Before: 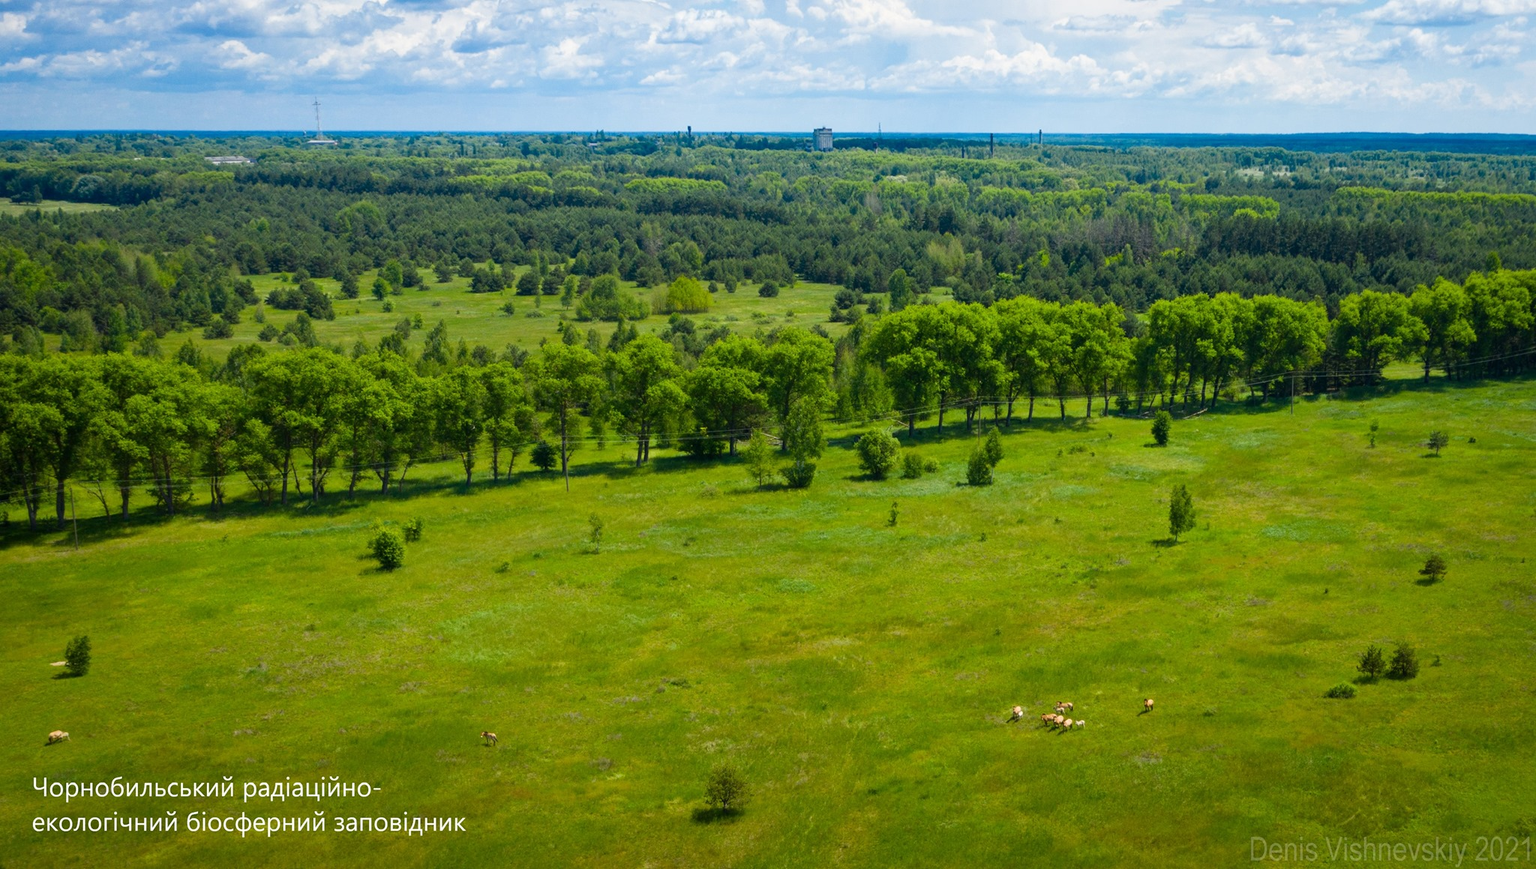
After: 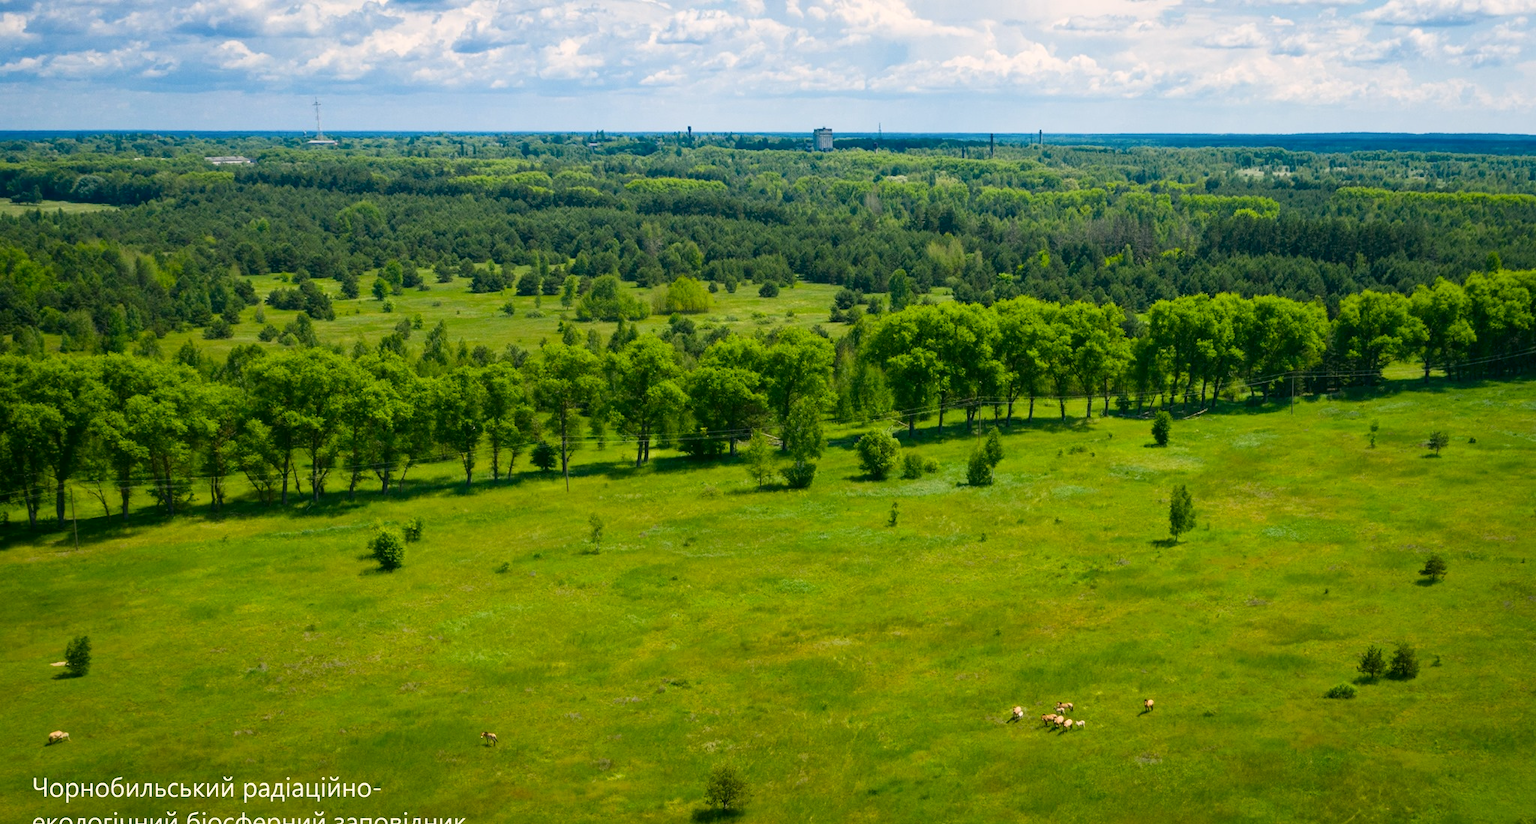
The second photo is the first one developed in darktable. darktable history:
contrast brightness saturation: contrast 0.078, saturation 0.015
color correction: highlights a* 4.25, highlights b* 4.96, shadows a* -7.56, shadows b* 4.89
crop and rotate: top 0.001%, bottom 5.155%
